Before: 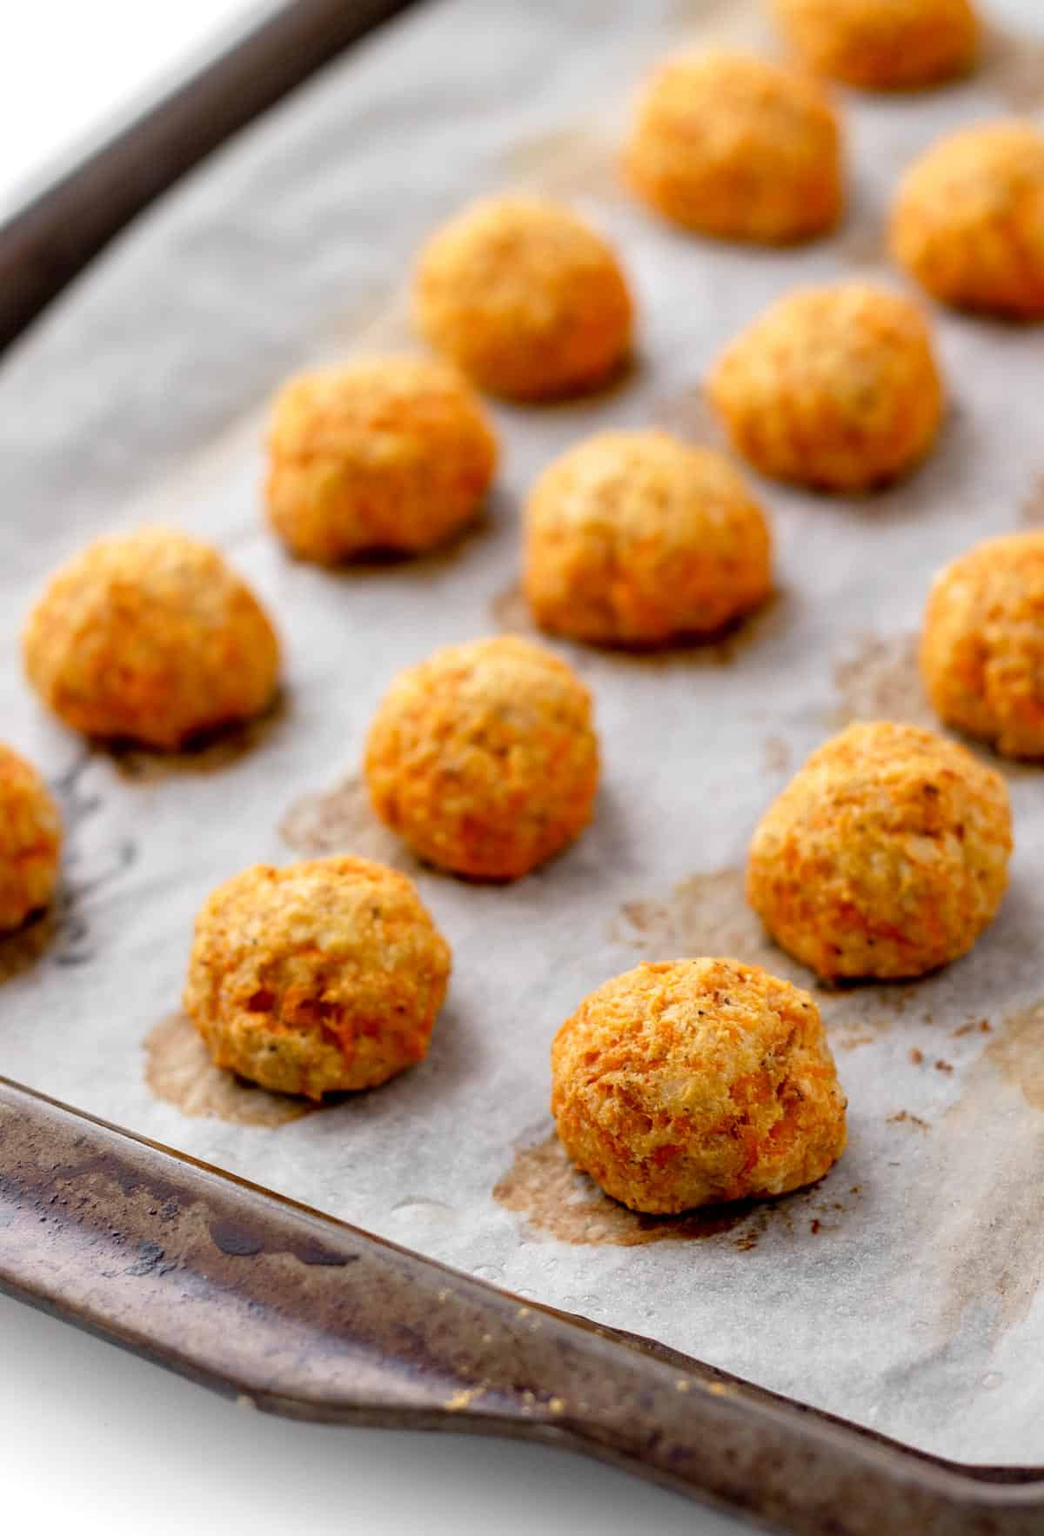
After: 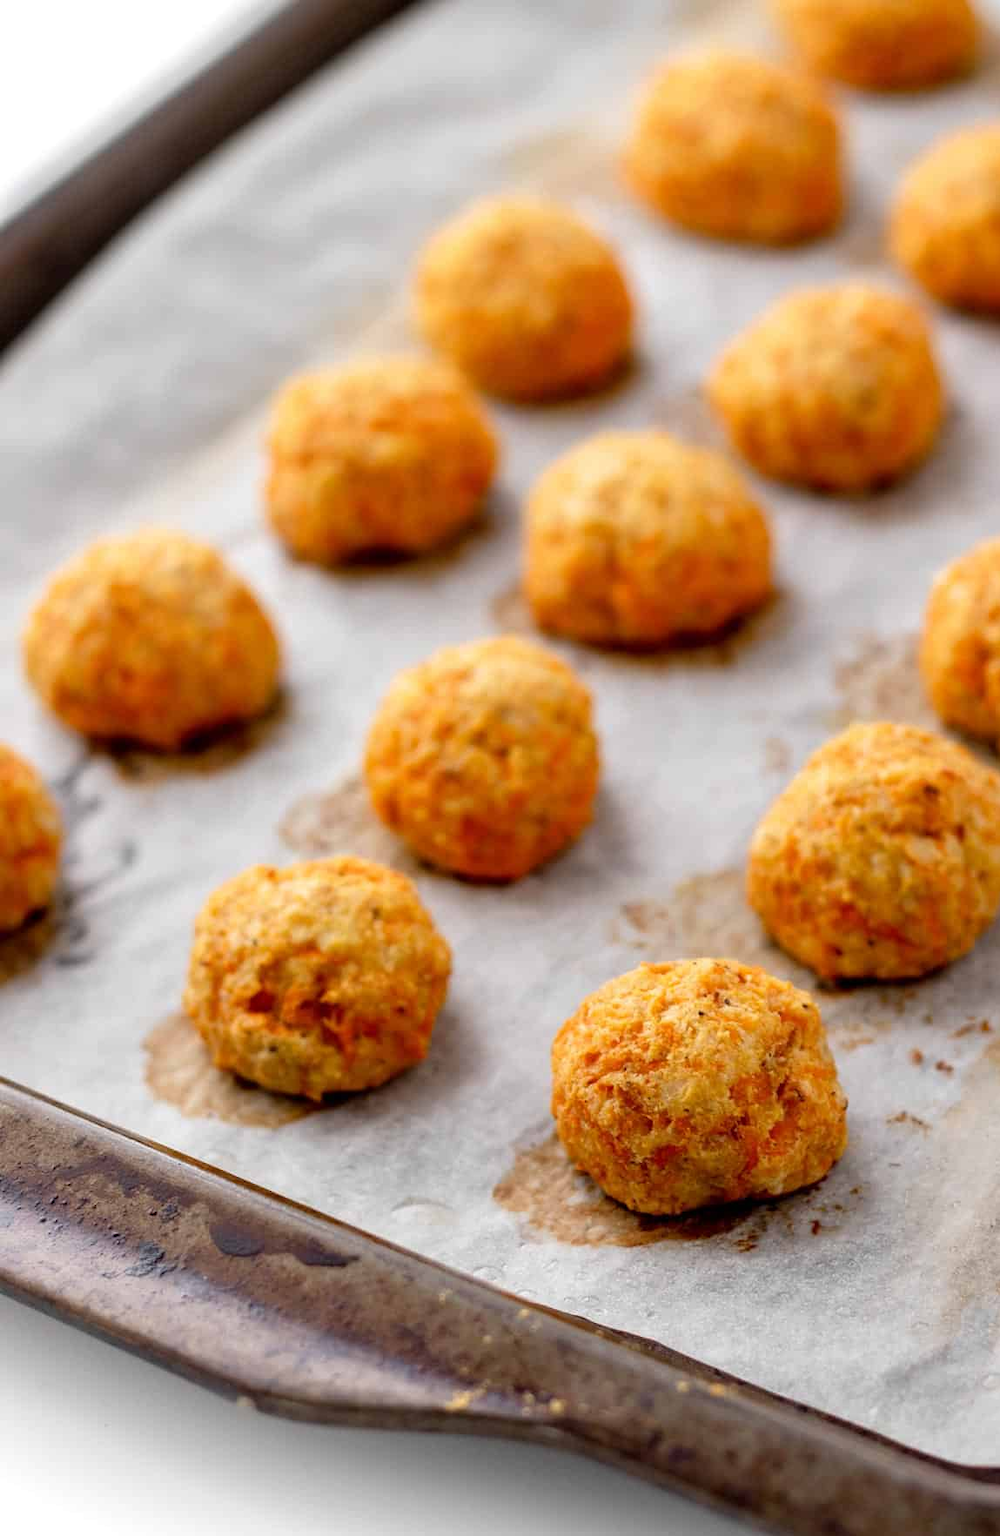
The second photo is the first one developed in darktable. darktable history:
crop: right 4.149%, bottom 0.021%
